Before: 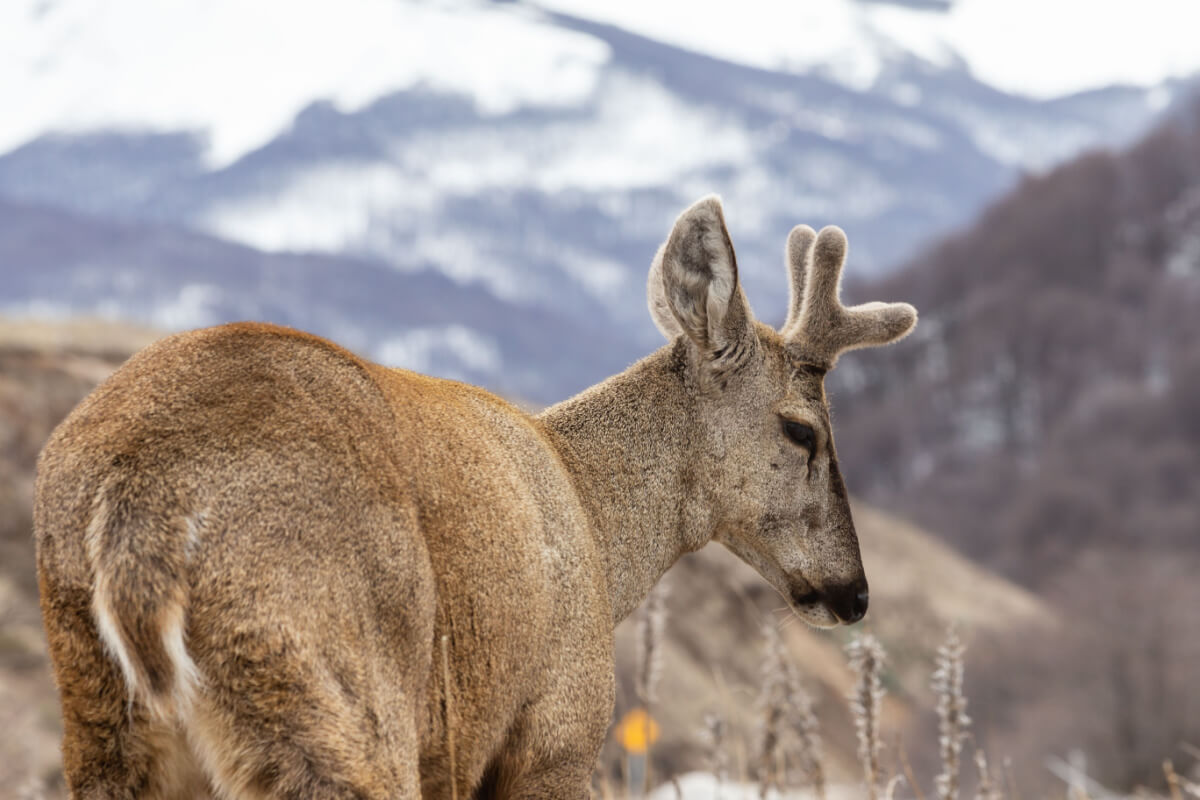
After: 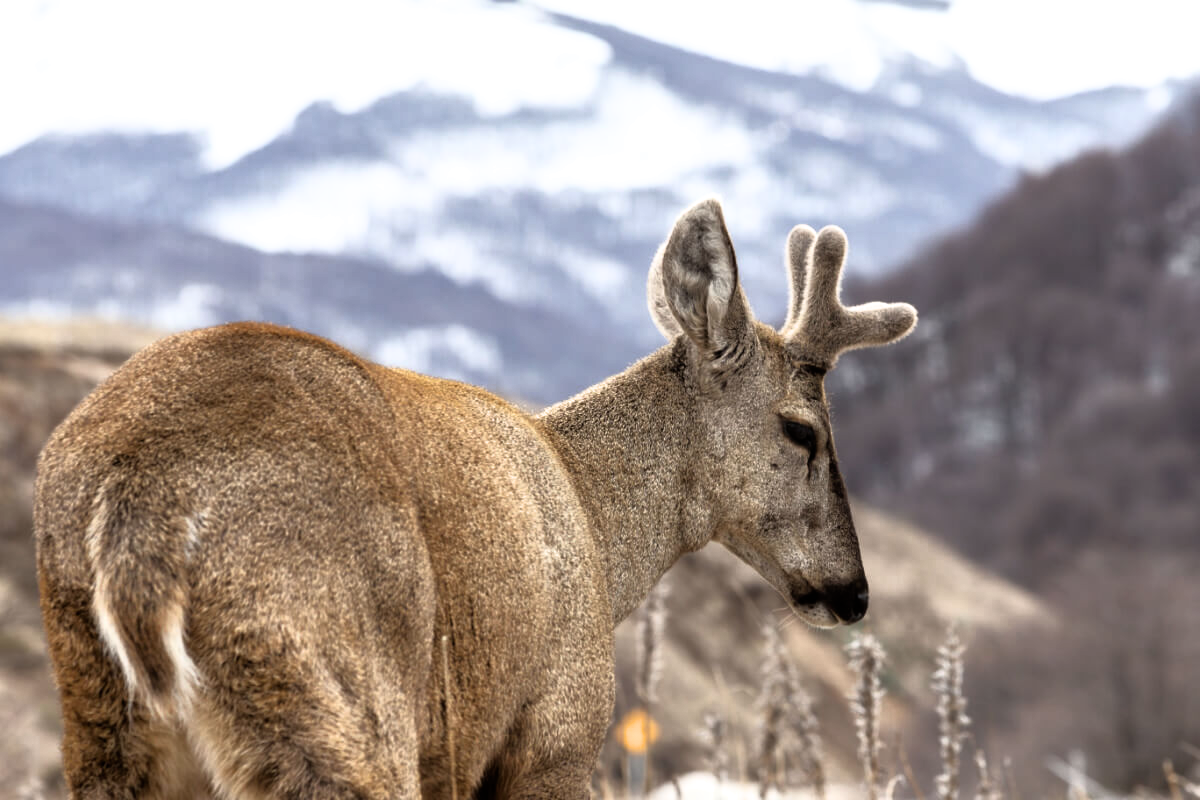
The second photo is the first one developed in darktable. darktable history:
tone equalizer: -8 EV 0.001 EV, -7 EV -0.002 EV, -6 EV 0.004 EV, -5 EV -0.043 EV, -4 EV -0.089 EV, -3 EV -0.165 EV, -2 EV 0.251 EV, -1 EV 0.706 EV, +0 EV 0.516 EV, edges refinement/feathering 500, mask exposure compensation -1.57 EV, preserve details no
filmic rgb: middle gray luminance 21.63%, black relative exposure -14.03 EV, white relative exposure 2.98 EV, target black luminance 0%, hardness 8.76, latitude 60.16%, contrast 1.205, highlights saturation mix 4.69%, shadows ↔ highlights balance 41.84%, color science v6 (2022)
